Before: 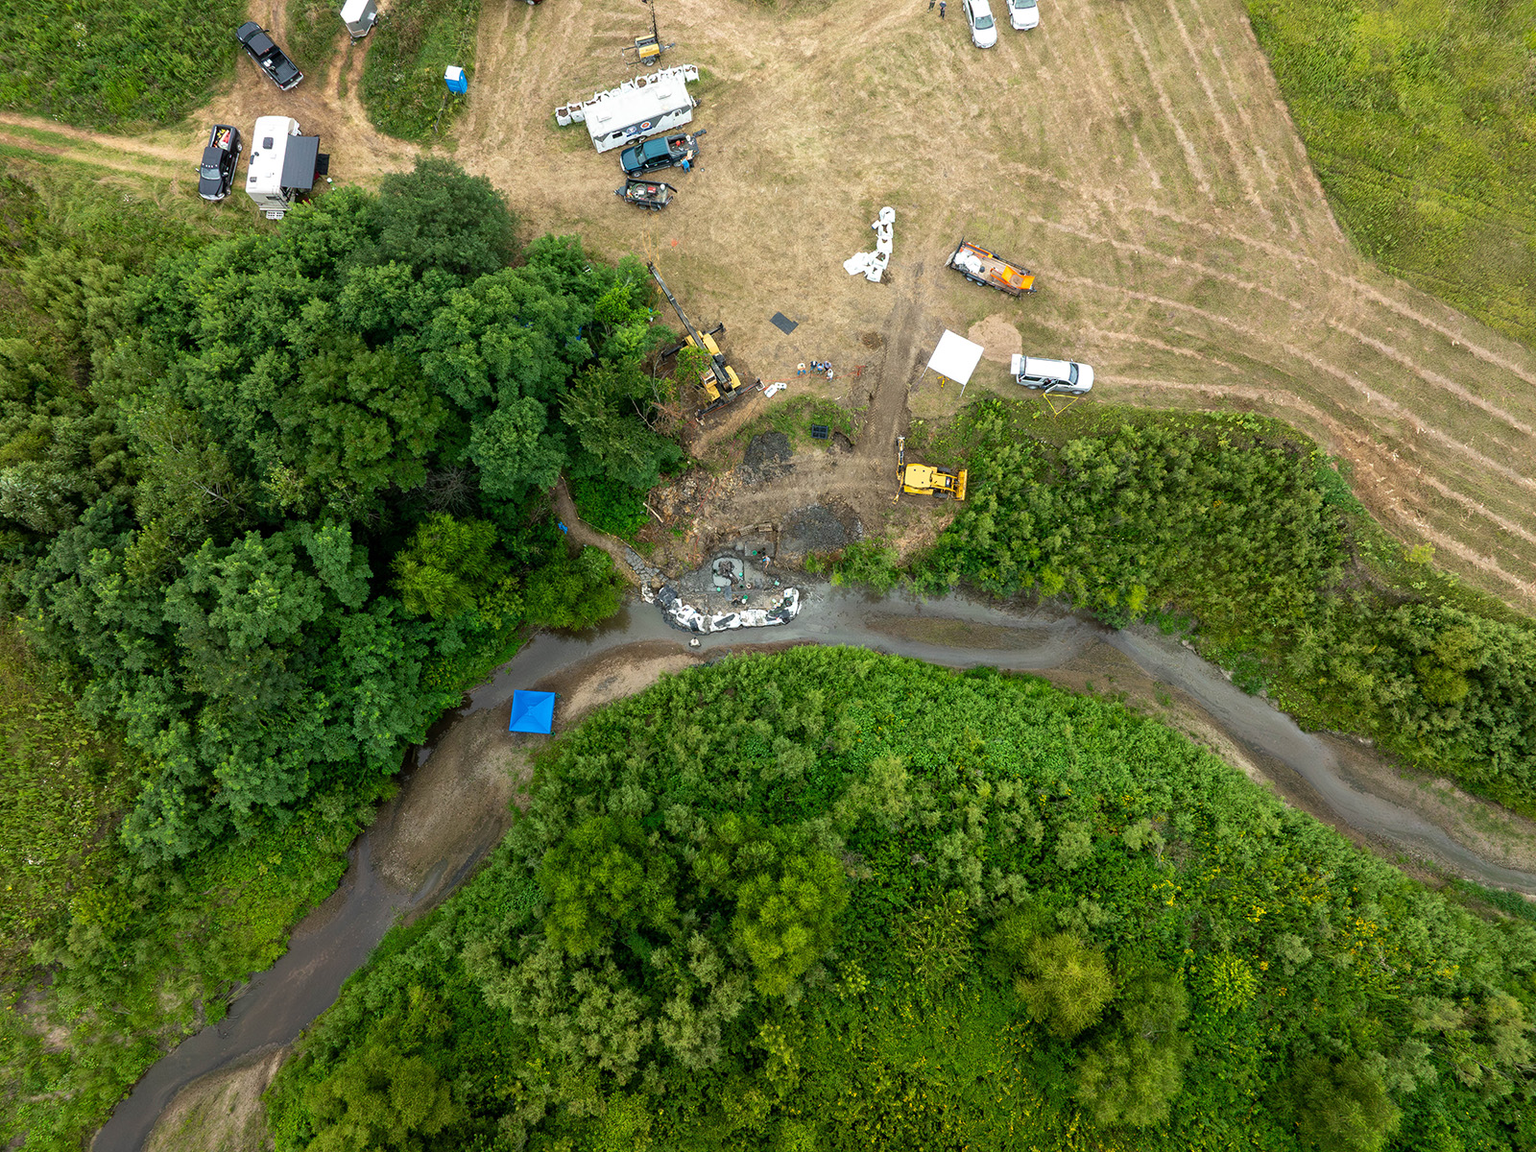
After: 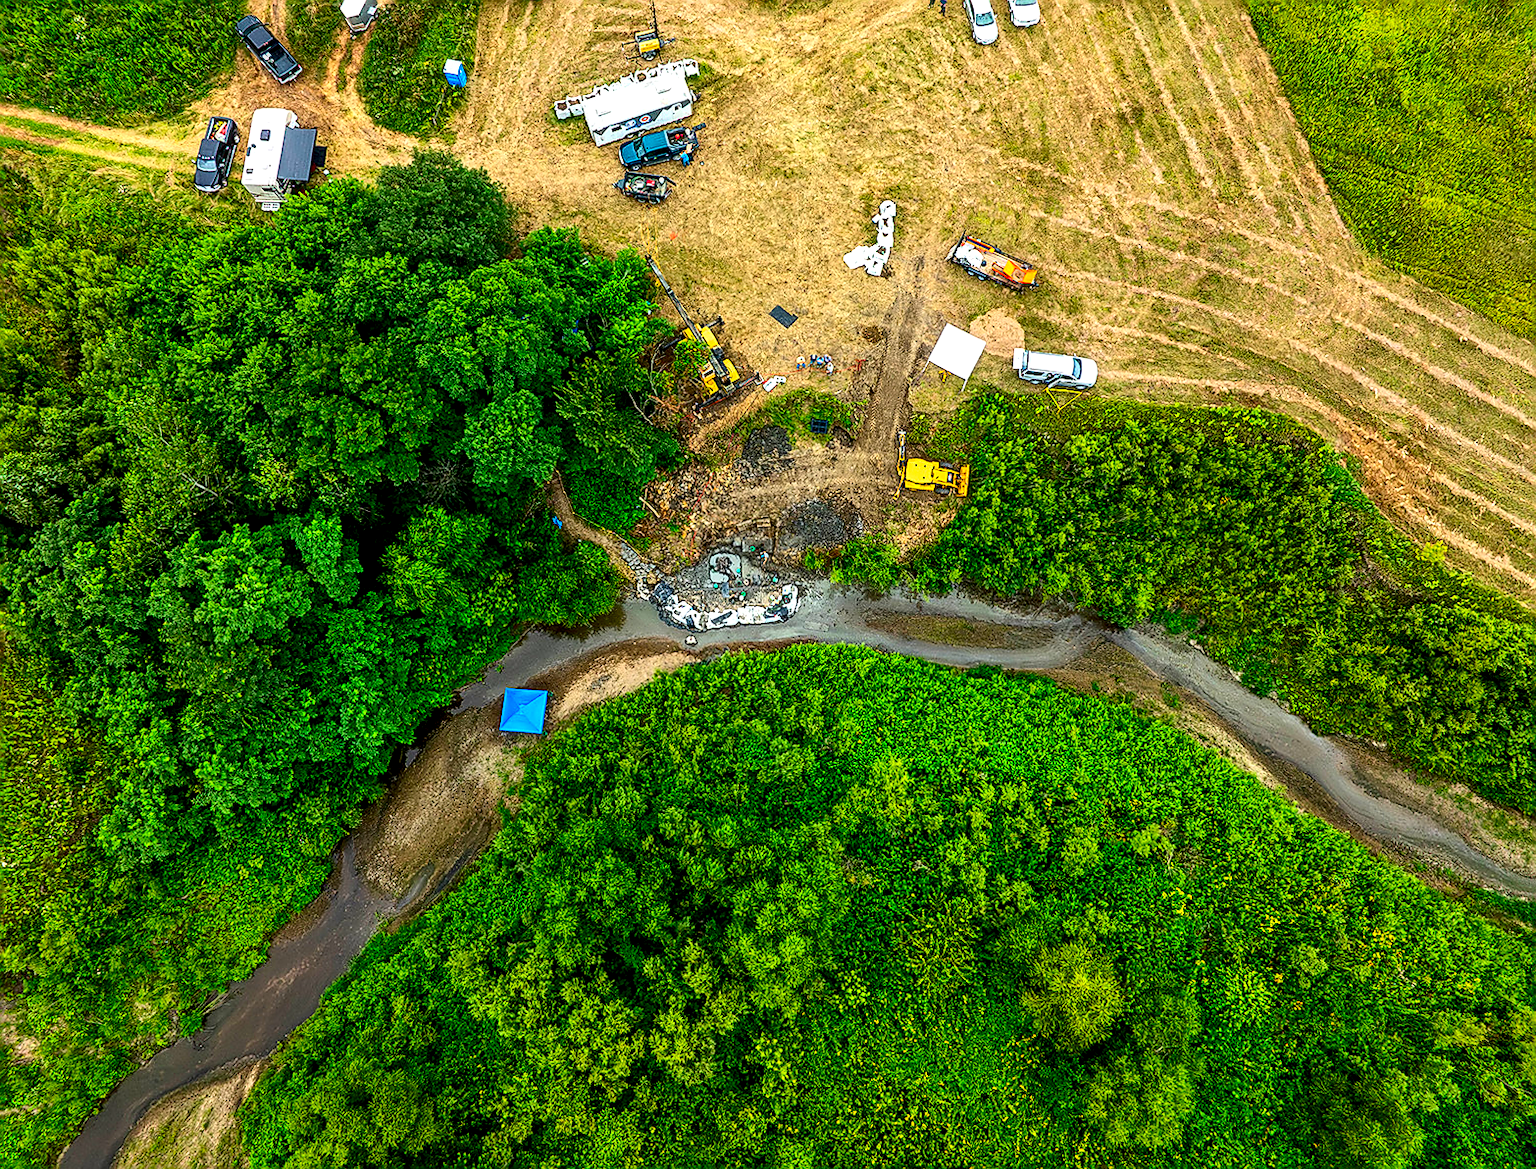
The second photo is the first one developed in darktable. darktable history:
contrast brightness saturation: contrast 0.26, brightness 0.02, saturation 0.87
shadows and highlights: low approximation 0.01, soften with gaussian
sharpen: radius 1.4, amount 1.25, threshold 0.7
local contrast: highlights 40%, shadows 60%, detail 136%, midtone range 0.514
rotate and perspective: rotation 0.226°, lens shift (vertical) -0.042, crop left 0.023, crop right 0.982, crop top 0.006, crop bottom 0.994
